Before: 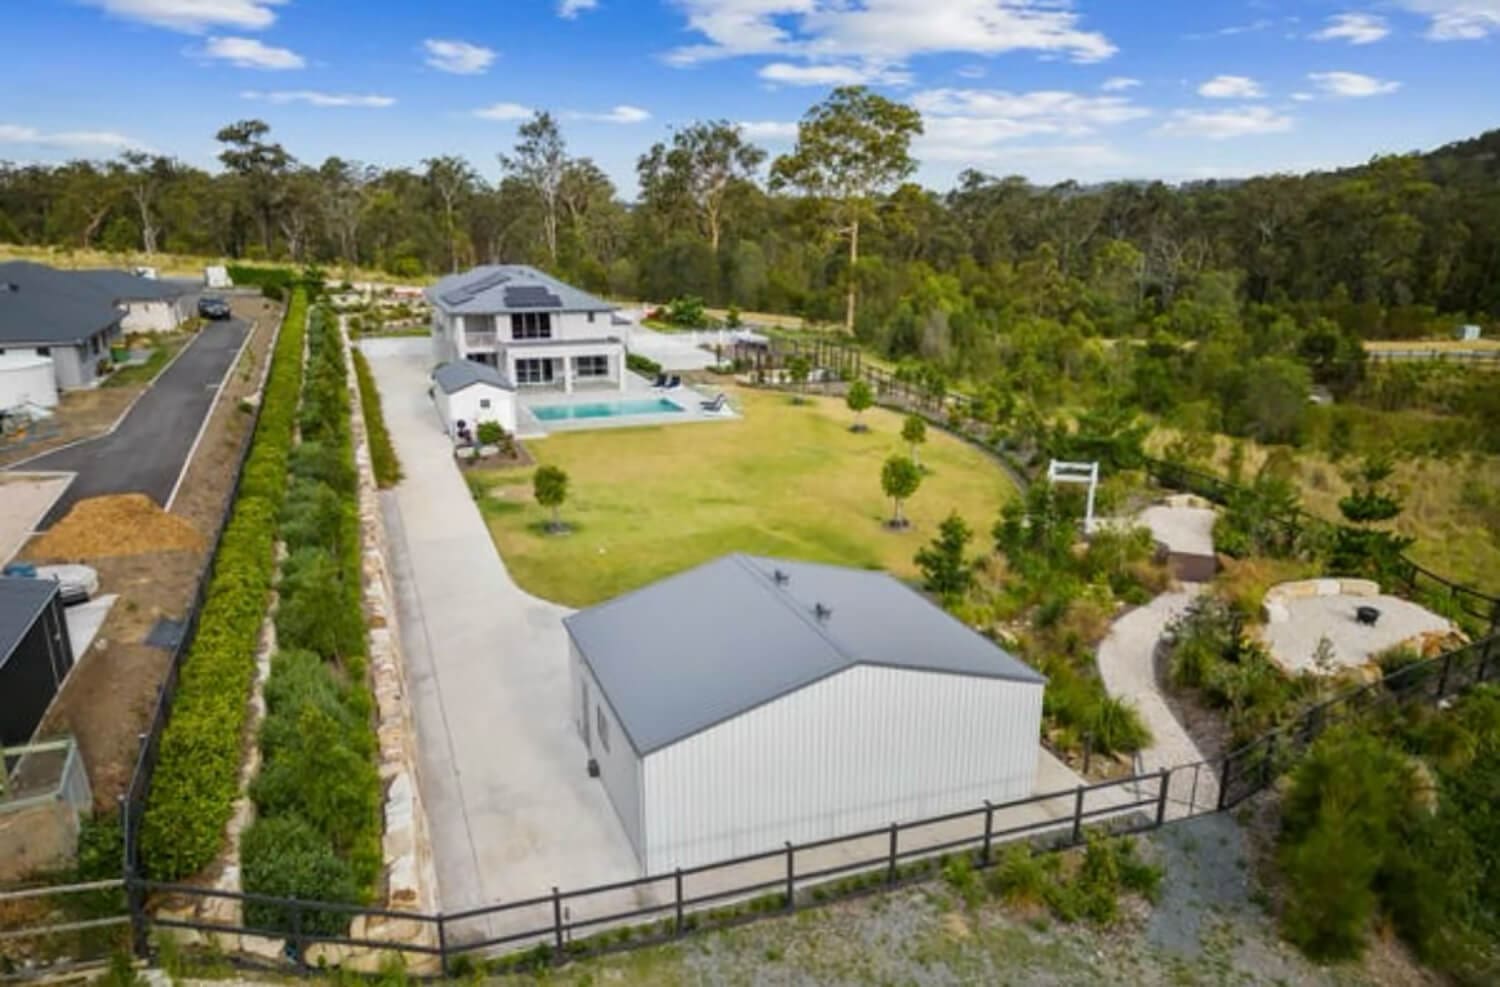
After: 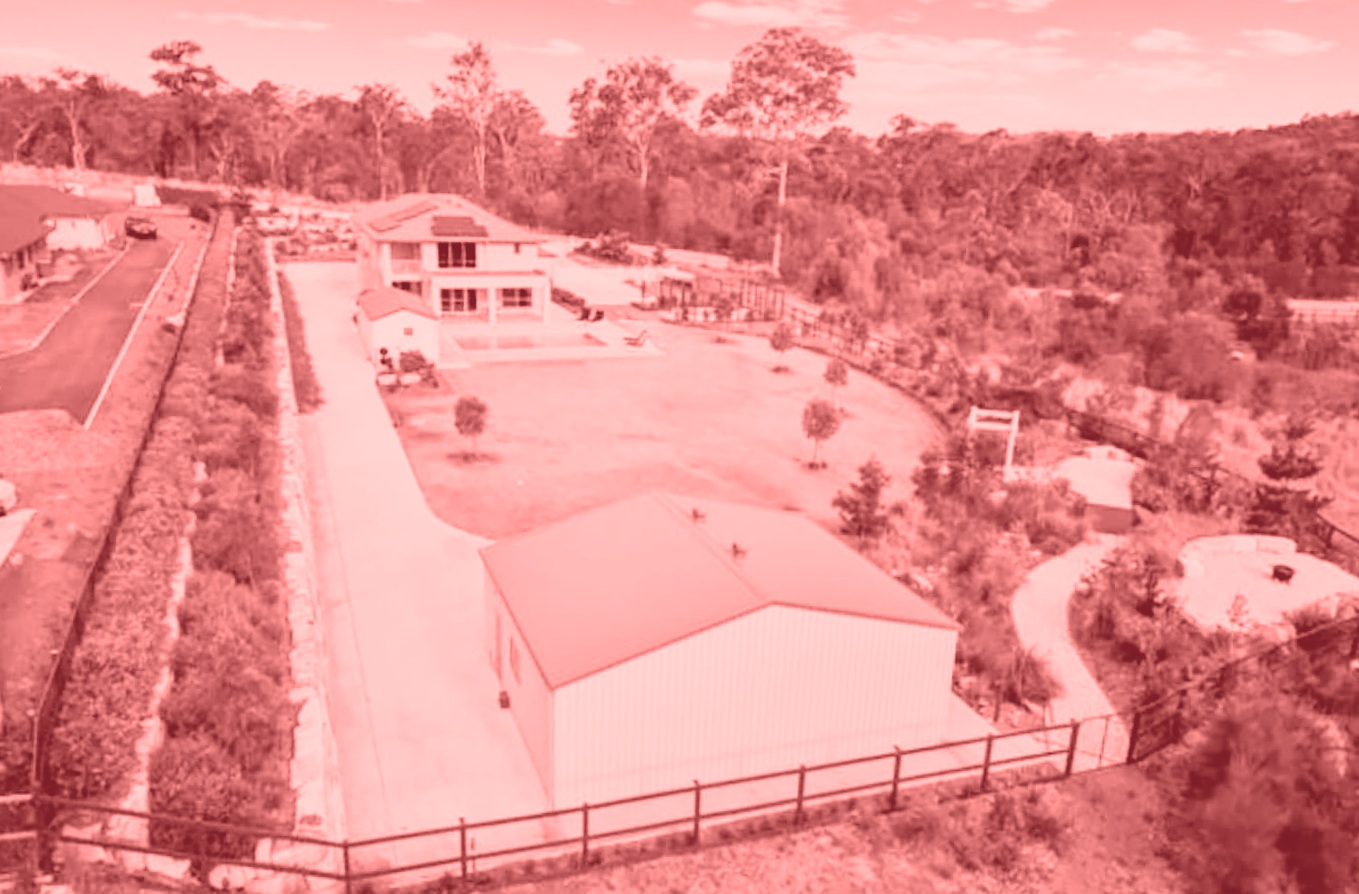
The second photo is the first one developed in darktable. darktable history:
colorize: saturation 60%, source mix 100%
contrast brightness saturation: contrast -0.28
crop and rotate: angle -1.96°, left 3.097%, top 4.154%, right 1.586%, bottom 0.529%
exposure: compensate highlight preservation false
white balance: red 1.004, blue 1.024
filmic rgb: middle gray luminance 12.74%, black relative exposure -10.13 EV, white relative exposure 3.47 EV, threshold 6 EV, target black luminance 0%, hardness 5.74, latitude 44.69%, contrast 1.221, highlights saturation mix 5%, shadows ↔ highlights balance 26.78%, add noise in highlights 0, preserve chrominance no, color science v3 (2019), use custom middle-gray values true, iterations of high-quality reconstruction 0, contrast in highlights soft, enable highlight reconstruction true
